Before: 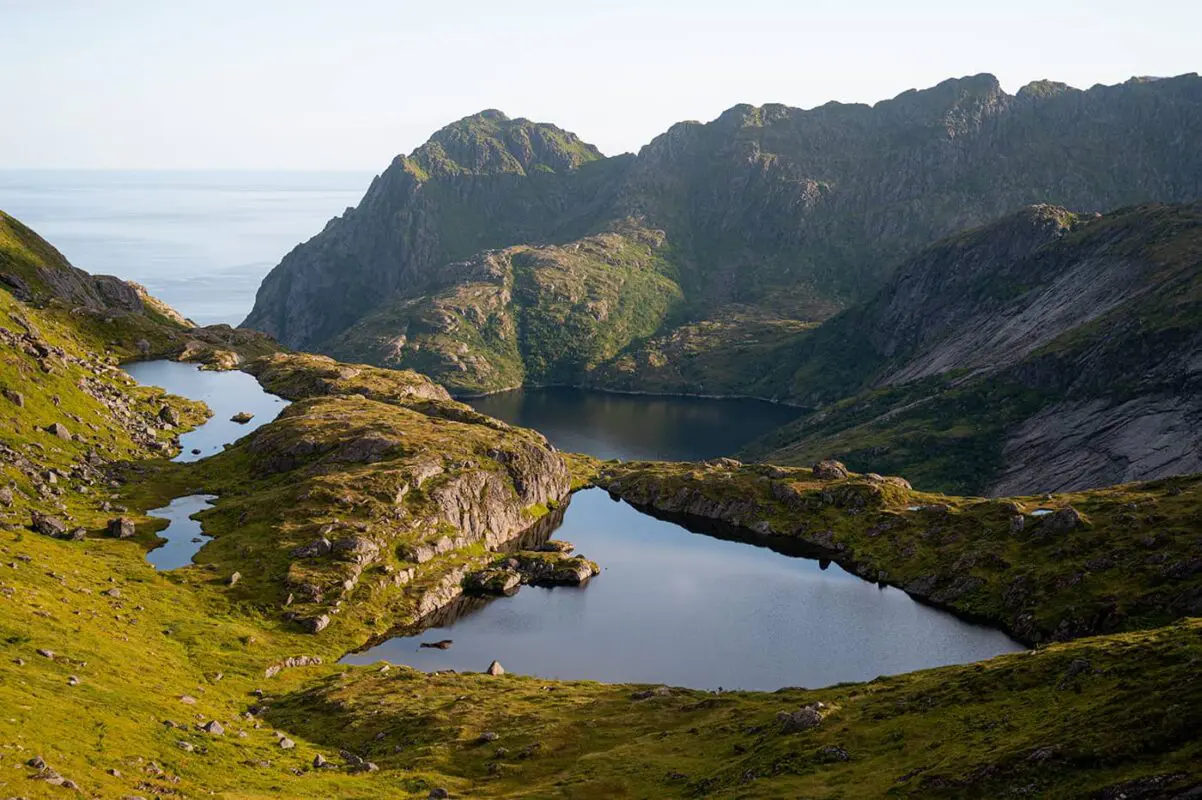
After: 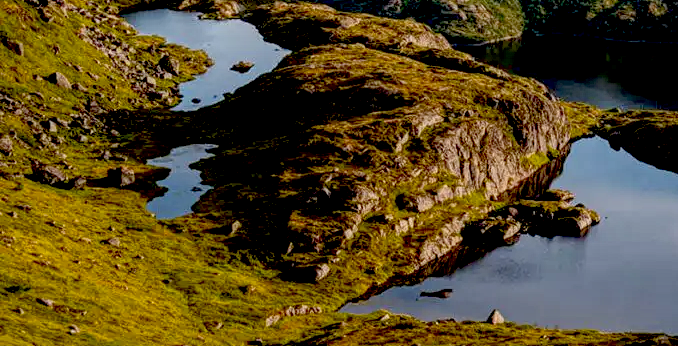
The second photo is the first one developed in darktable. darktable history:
local contrast: highlights 75%, shadows 55%, detail 177%, midtone range 0.207
exposure: black level correction 0.055, exposure -0.031 EV, compensate exposure bias true, compensate highlight preservation false
crop: top 43.975%, right 43.554%, bottom 12.759%
